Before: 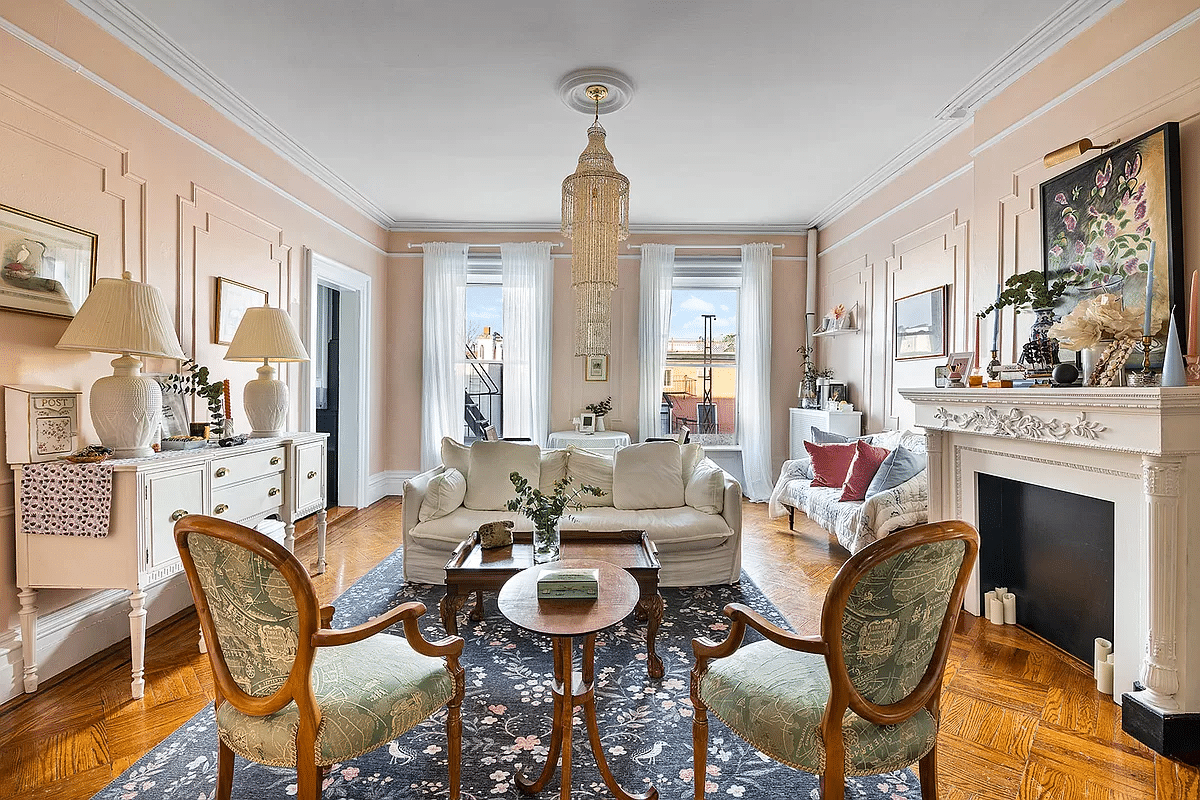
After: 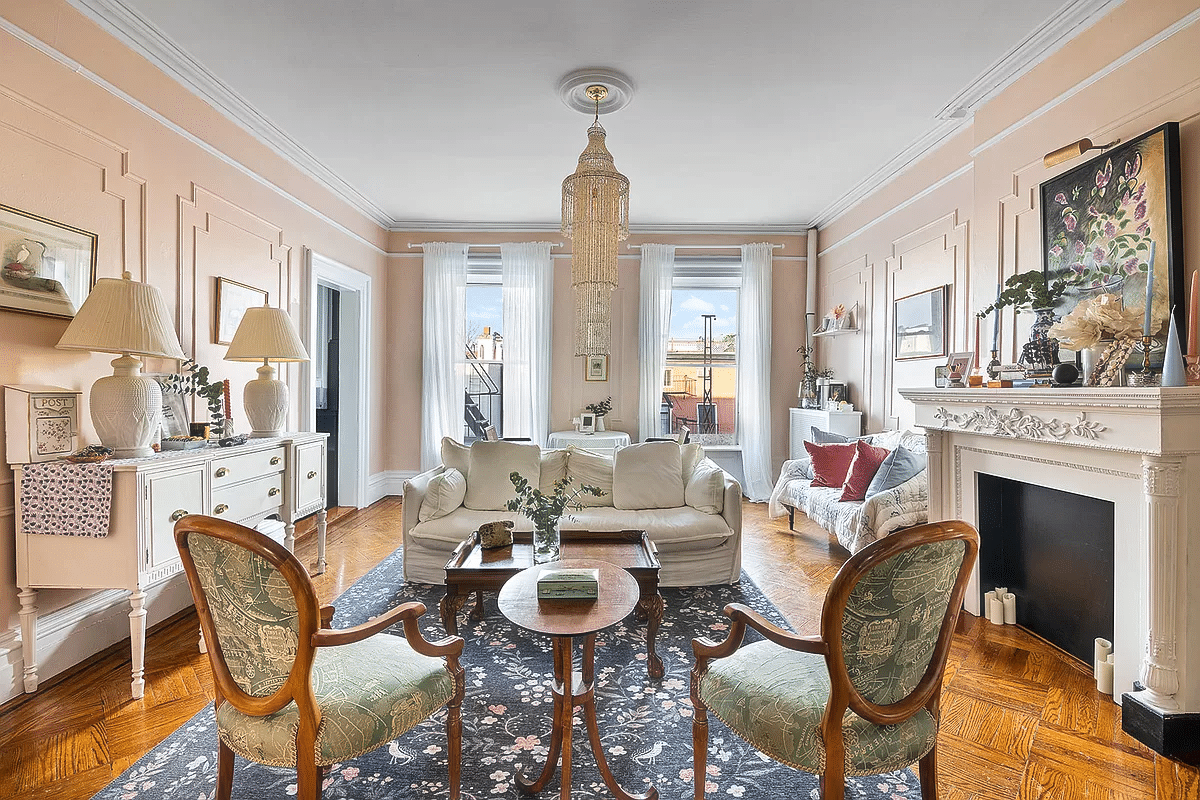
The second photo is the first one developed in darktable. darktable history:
haze removal: strength -0.046, compatibility mode true, adaptive false
